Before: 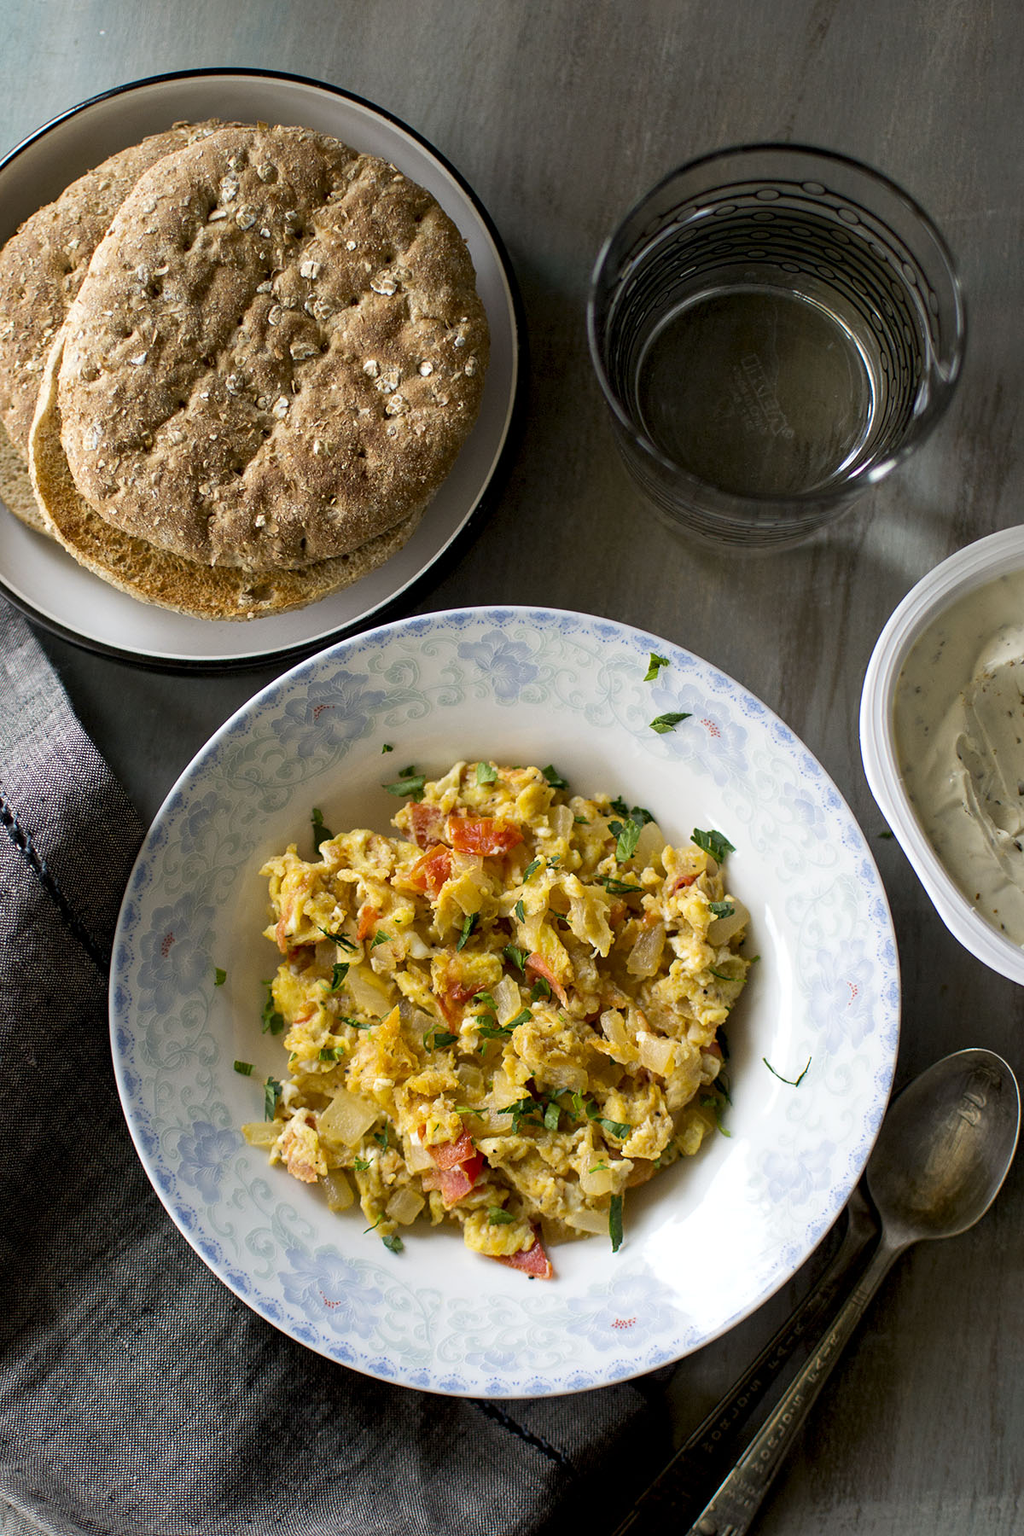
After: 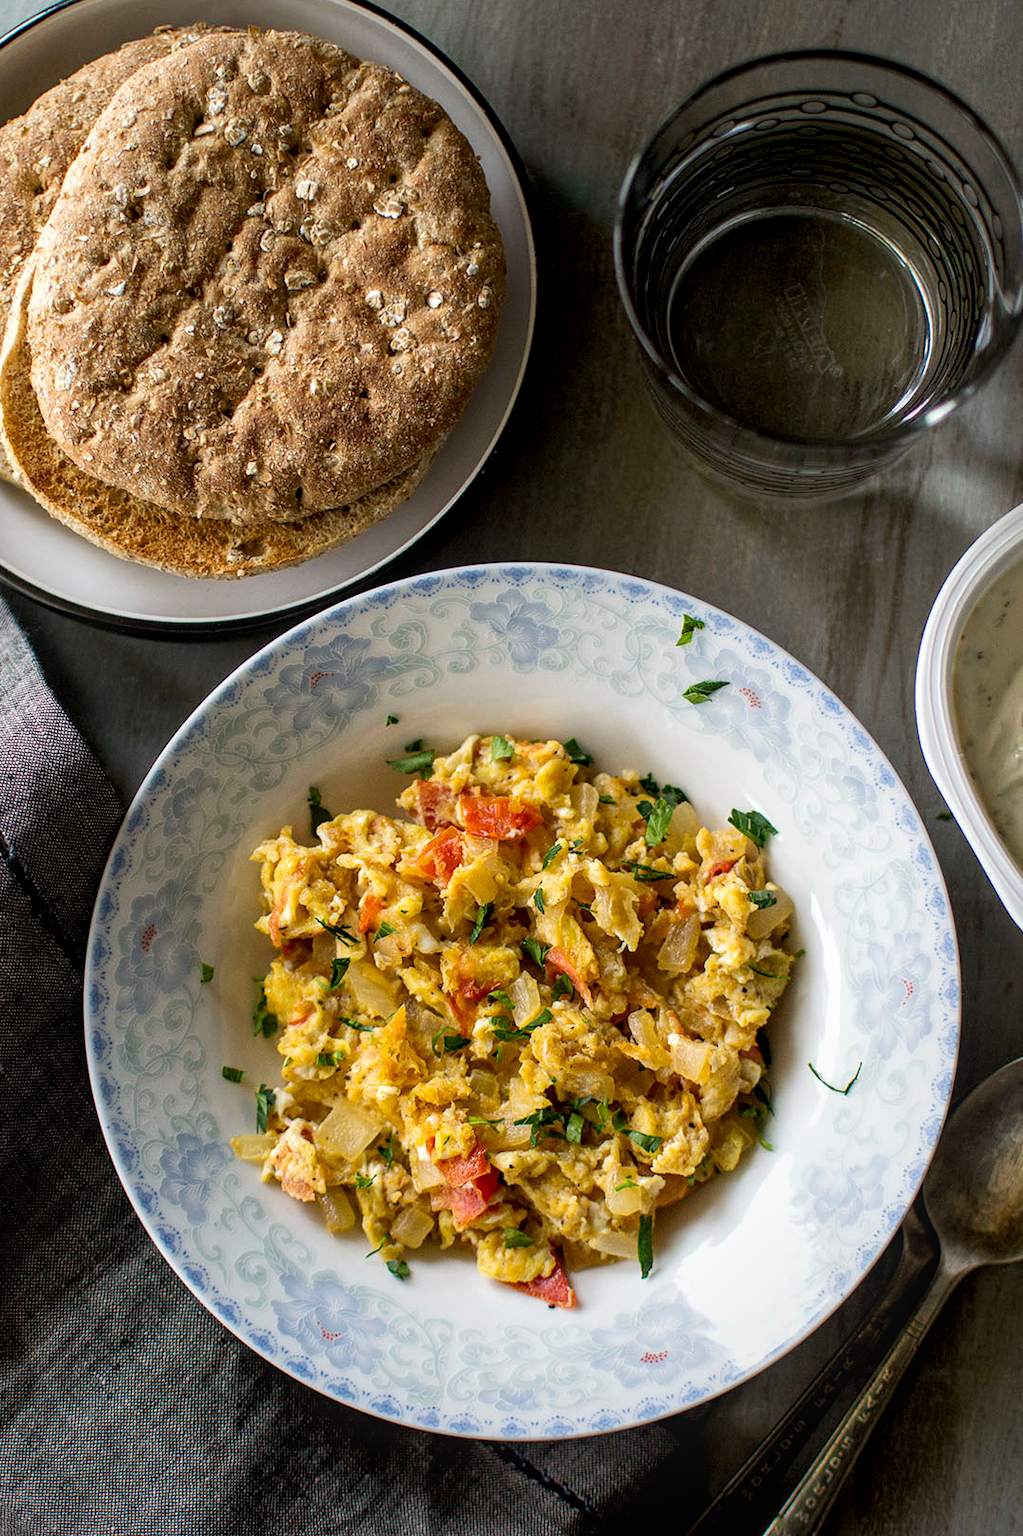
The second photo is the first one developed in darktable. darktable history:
local contrast: on, module defaults
white balance: emerald 1
tone equalizer: on, module defaults
crop: left 3.305%, top 6.436%, right 6.389%, bottom 3.258%
